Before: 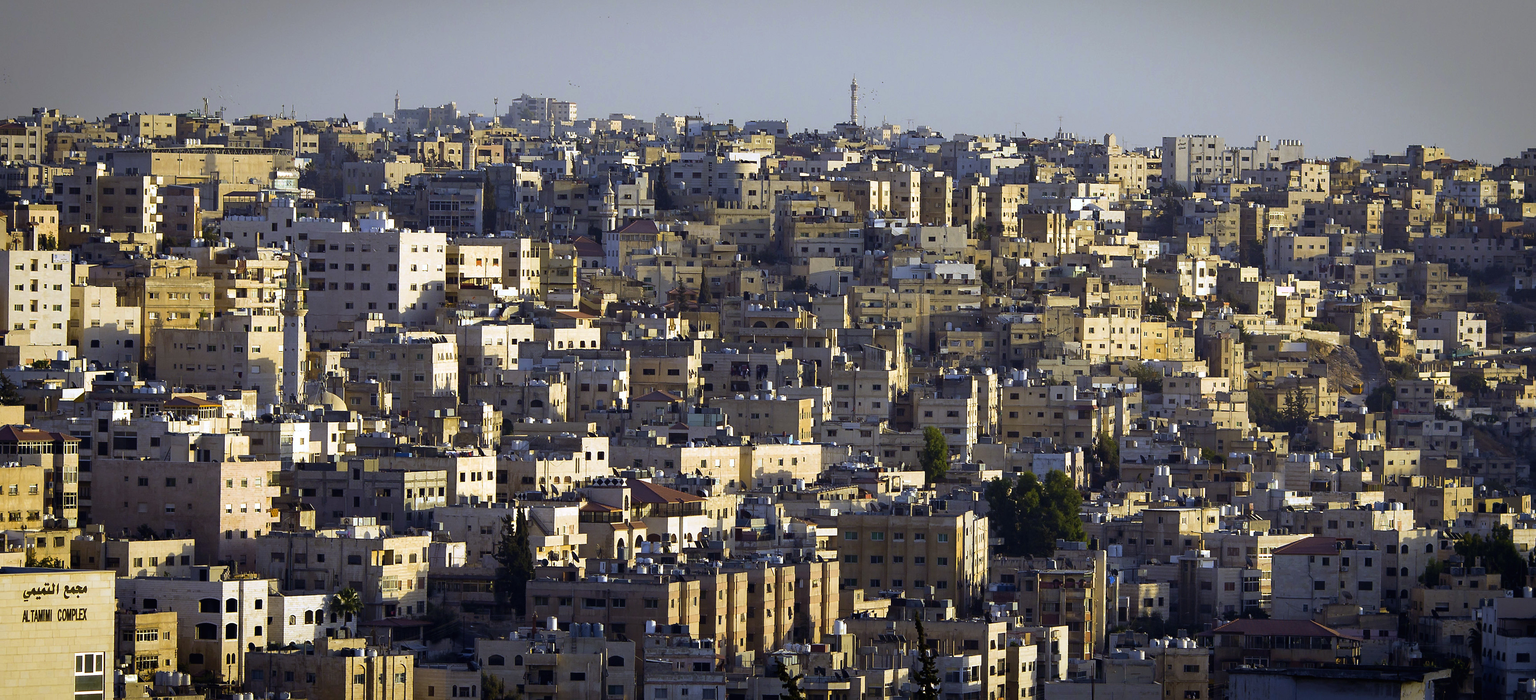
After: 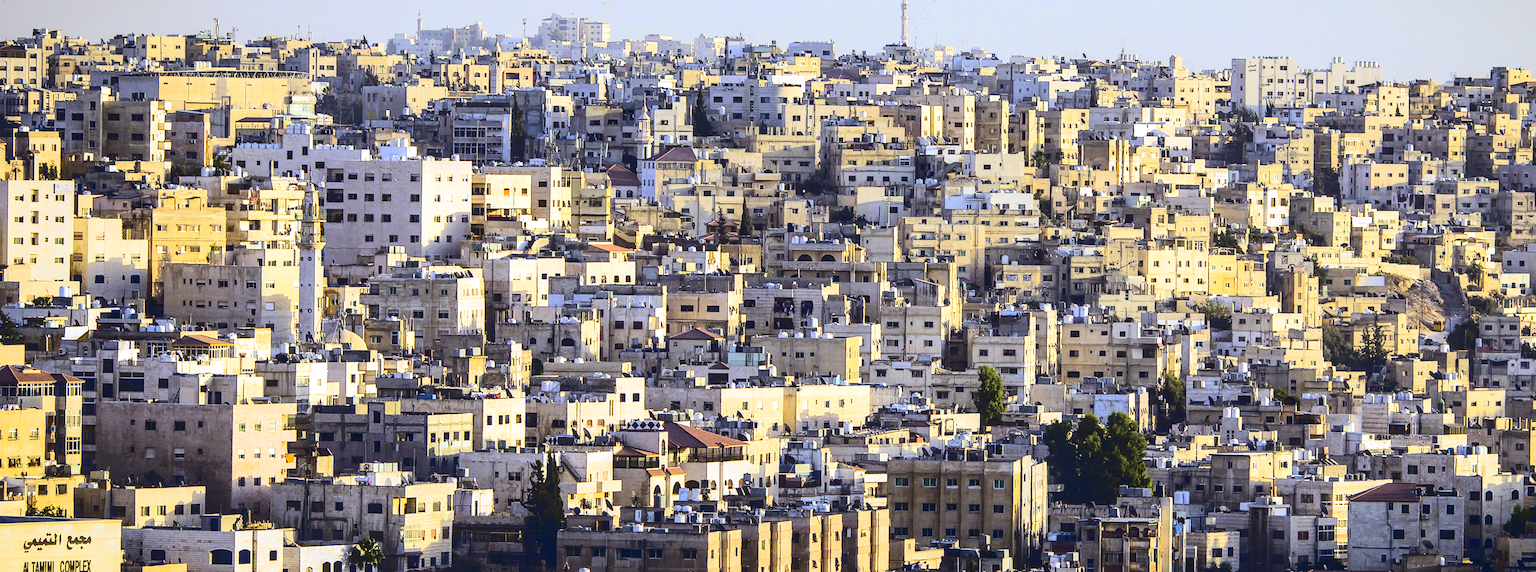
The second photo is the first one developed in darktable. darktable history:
tone curve: curves: ch0 [(0, 0) (0.003, 0.072) (0.011, 0.077) (0.025, 0.082) (0.044, 0.094) (0.069, 0.106) (0.1, 0.125) (0.136, 0.145) (0.177, 0.173) (0.224, 0.216) (0.277, 0.281) (0.335, 0.356) (0.399, 0.436) (0.468, 0.53) (0.543, 0.629) (0.623, 0.724) (0.709, 0.808) (0.801, 0.88) (0.898, 0.941) (1, 1)], color space Lab, linked channels, preserve colors none
local contrast: on, module defaults
crop and rotate: angle 0.06°, top 11.622%, right 5.493%, bottom 11.084%
tone equalizer: -7 EV 0.149 EV, -6 EV 0.606 EV, -5 EV 1.17 EV, -4 EV 1.31 EV, -3 EV 1.18 EV, -2 EV 0.6 EV, -1 EV 0.164 EV, edges refinement/feathering 500, mask exposure compensation -1.57 EV, preserve details no
